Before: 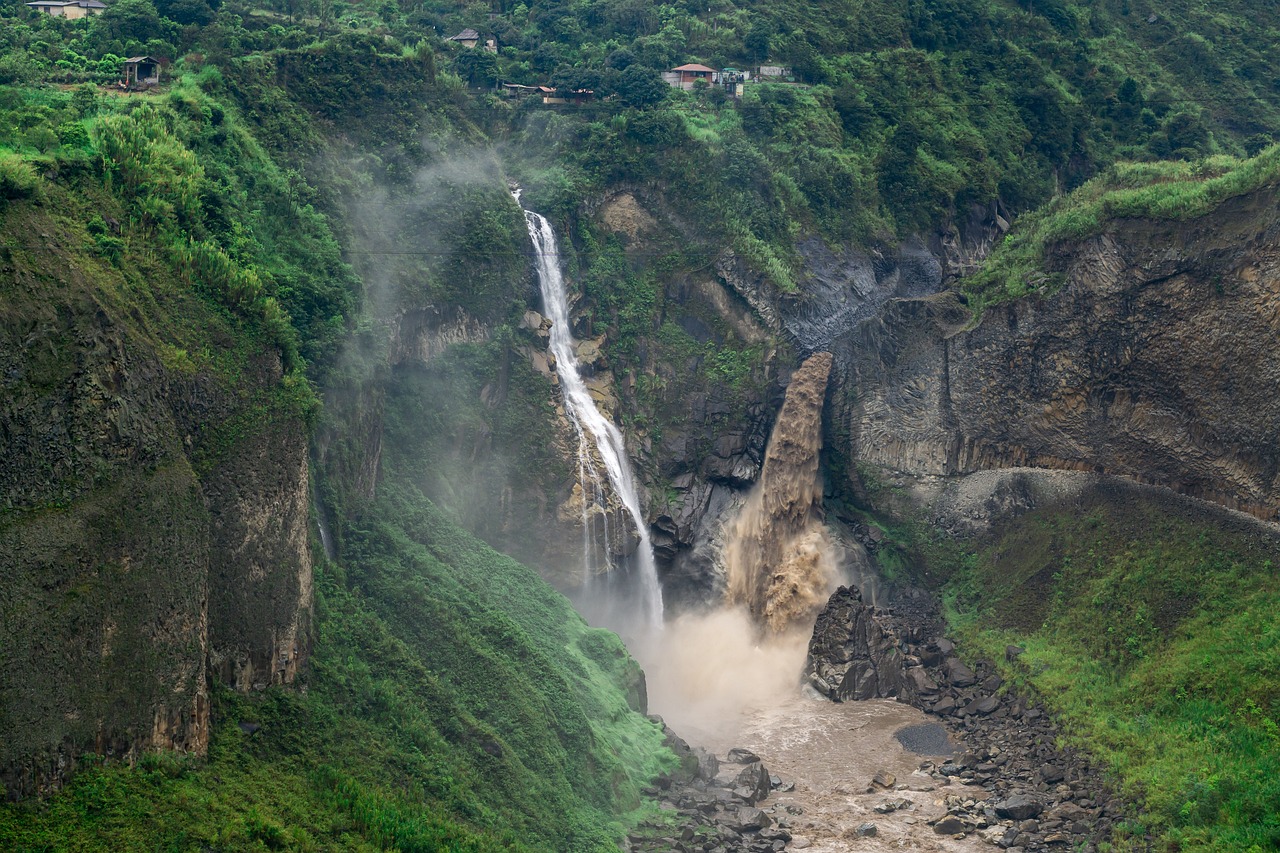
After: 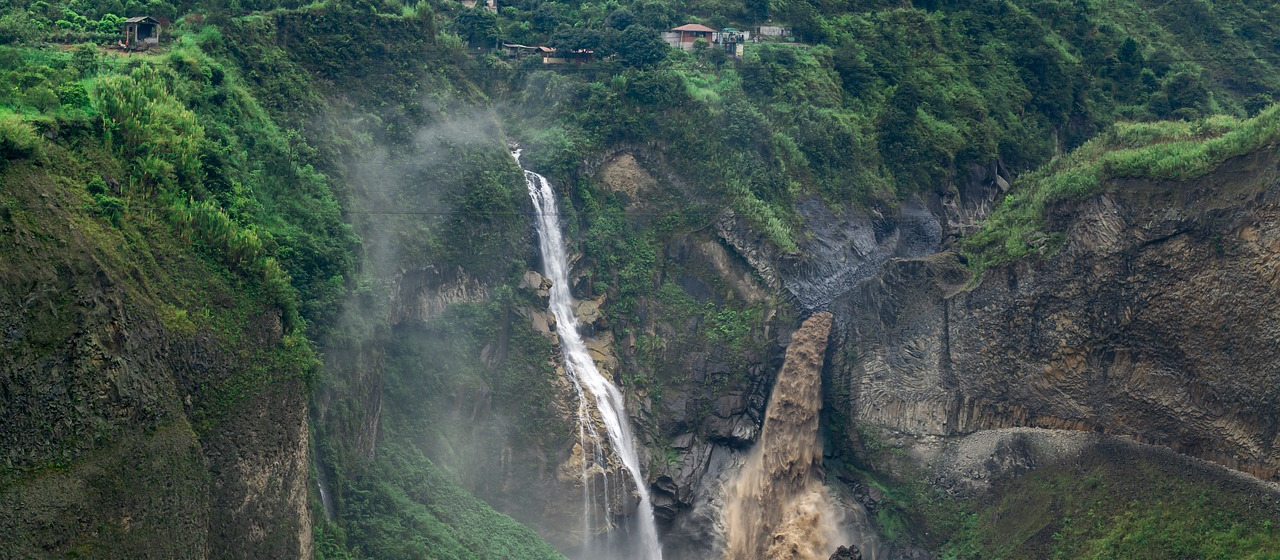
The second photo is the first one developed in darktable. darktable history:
crop and rotate: top 4.87%, bottom 29.427%
